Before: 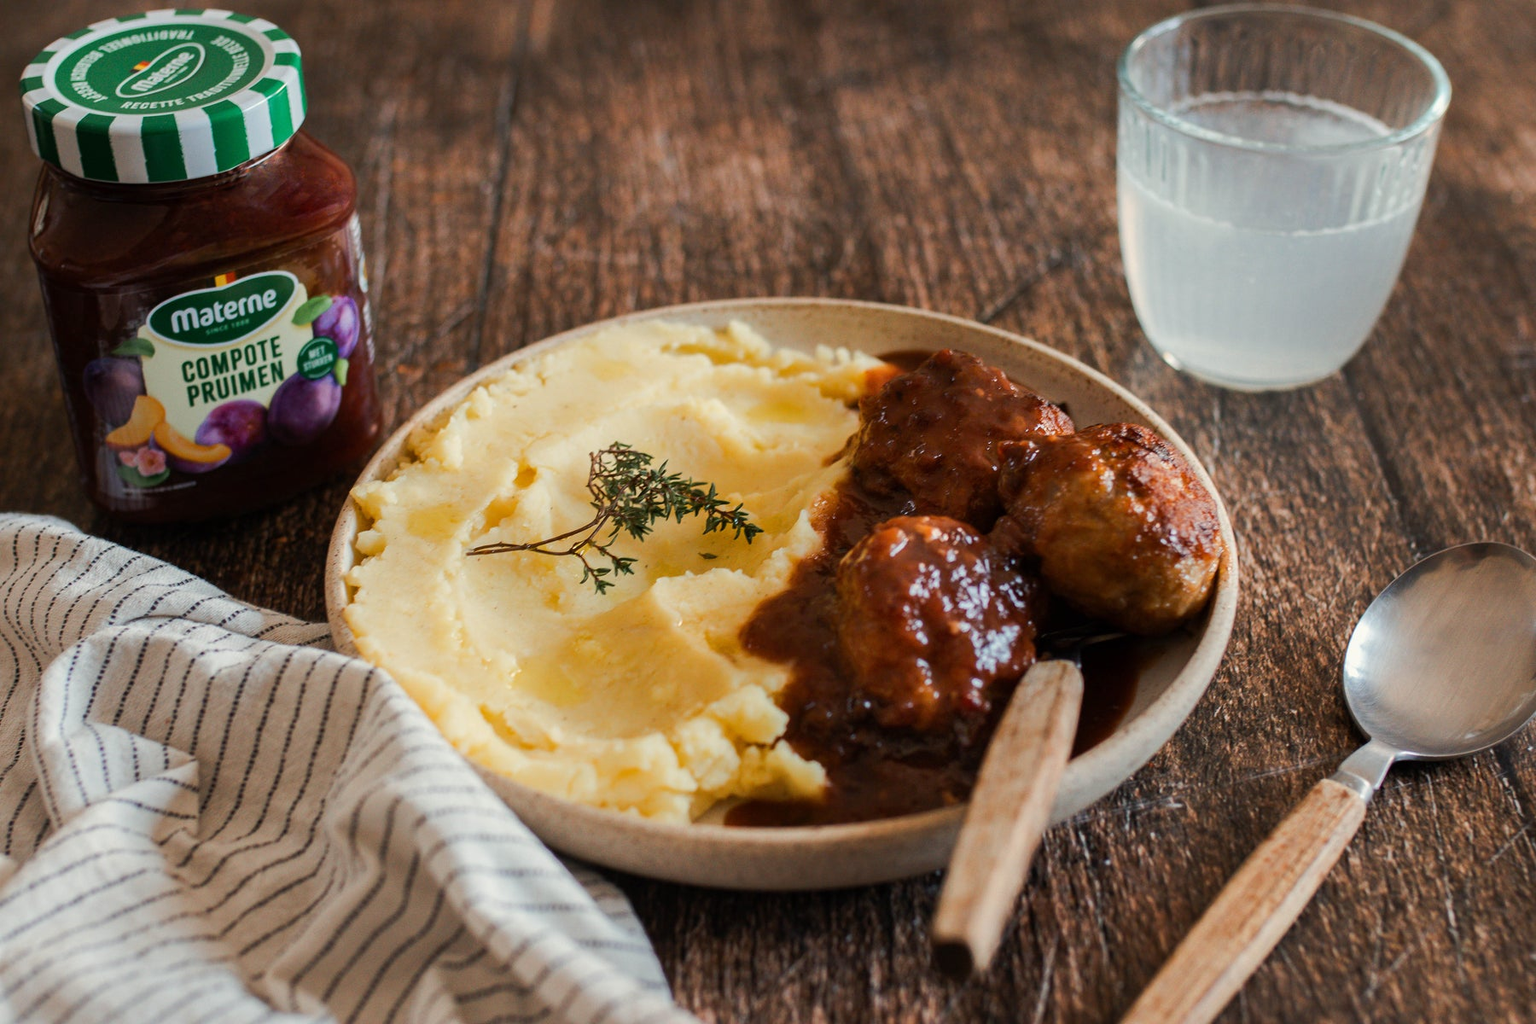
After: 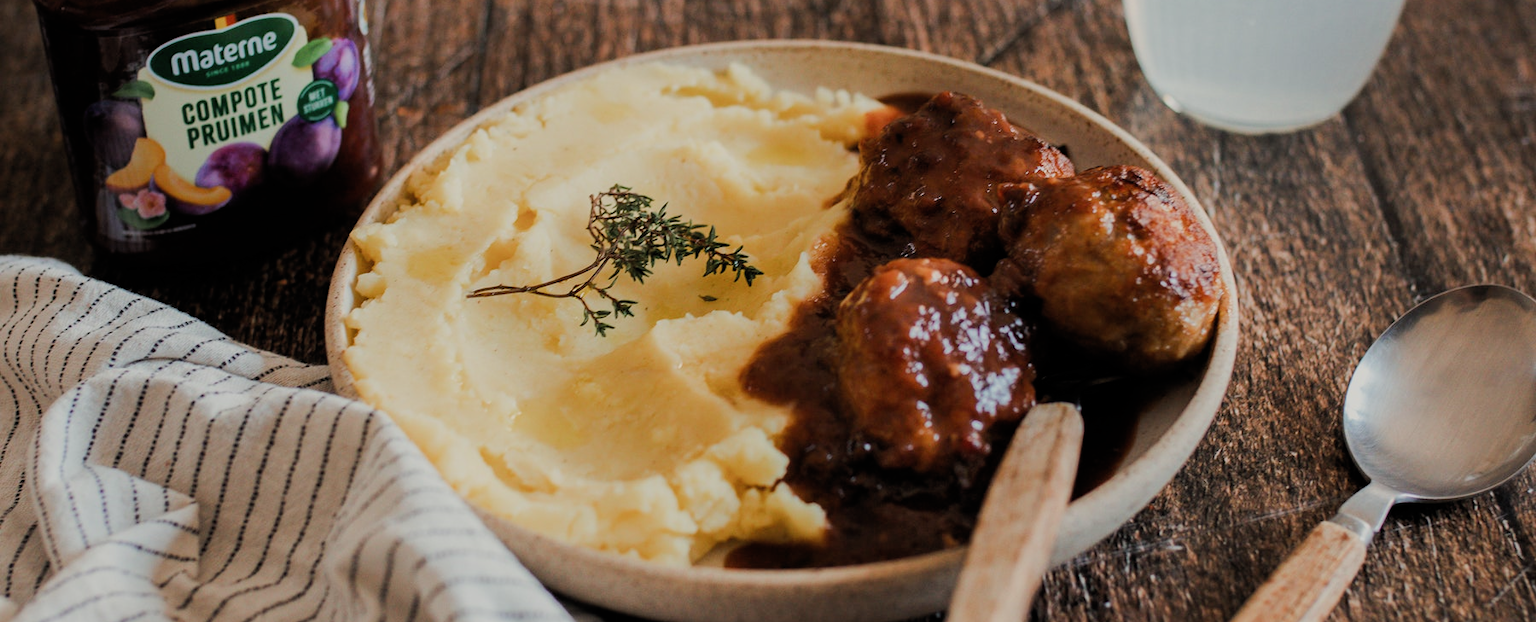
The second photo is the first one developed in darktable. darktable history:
filmic rgb: black relative exposure -7.65 EV, white relative exposure 4.56 EV, threshold 2.95 EV, hardness 3.61, add noise in highlights 0.002, color science v3 (2019), use custom middle-gray values true, contrast in highlights soft, enable highlight reconstruction true
crop and rotate: top 25.211%, bottom 13.999%
